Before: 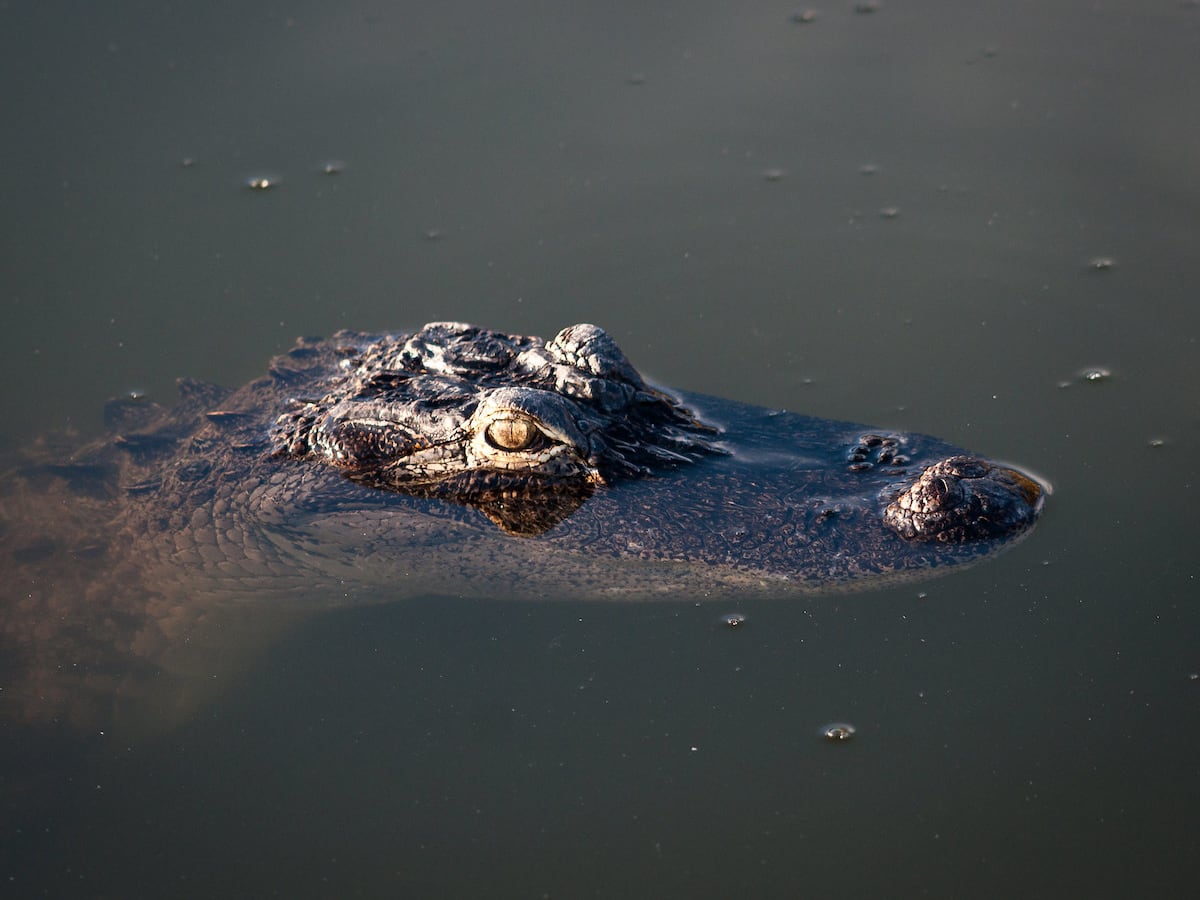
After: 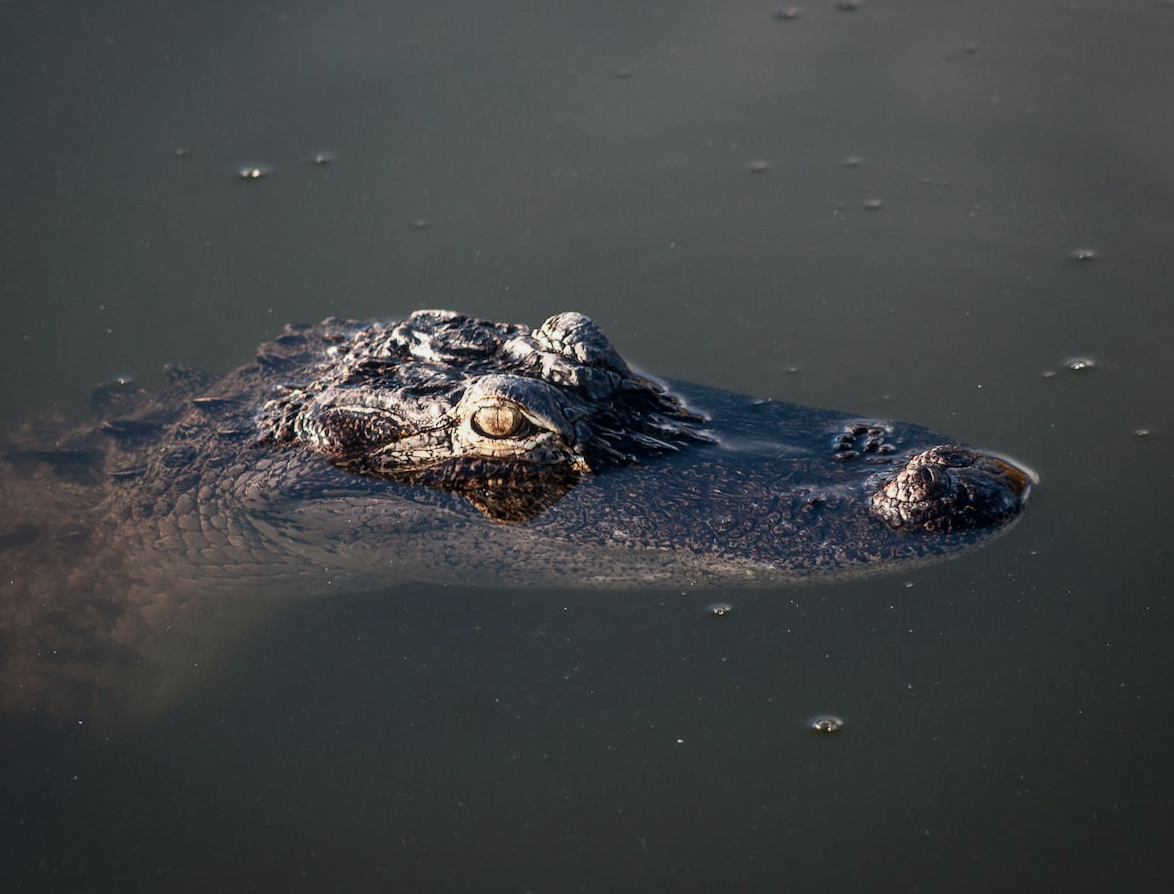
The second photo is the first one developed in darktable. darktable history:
local contrast: detail 110%
contrast brightness saturation: contrast 0.11, saturation -0.17
rotate and perspective: rotation 0.226°, lens shift (vertical) -0.042, crop left 0.023, crop right 0.982, crop top 0.006, crop bottom 0.994
